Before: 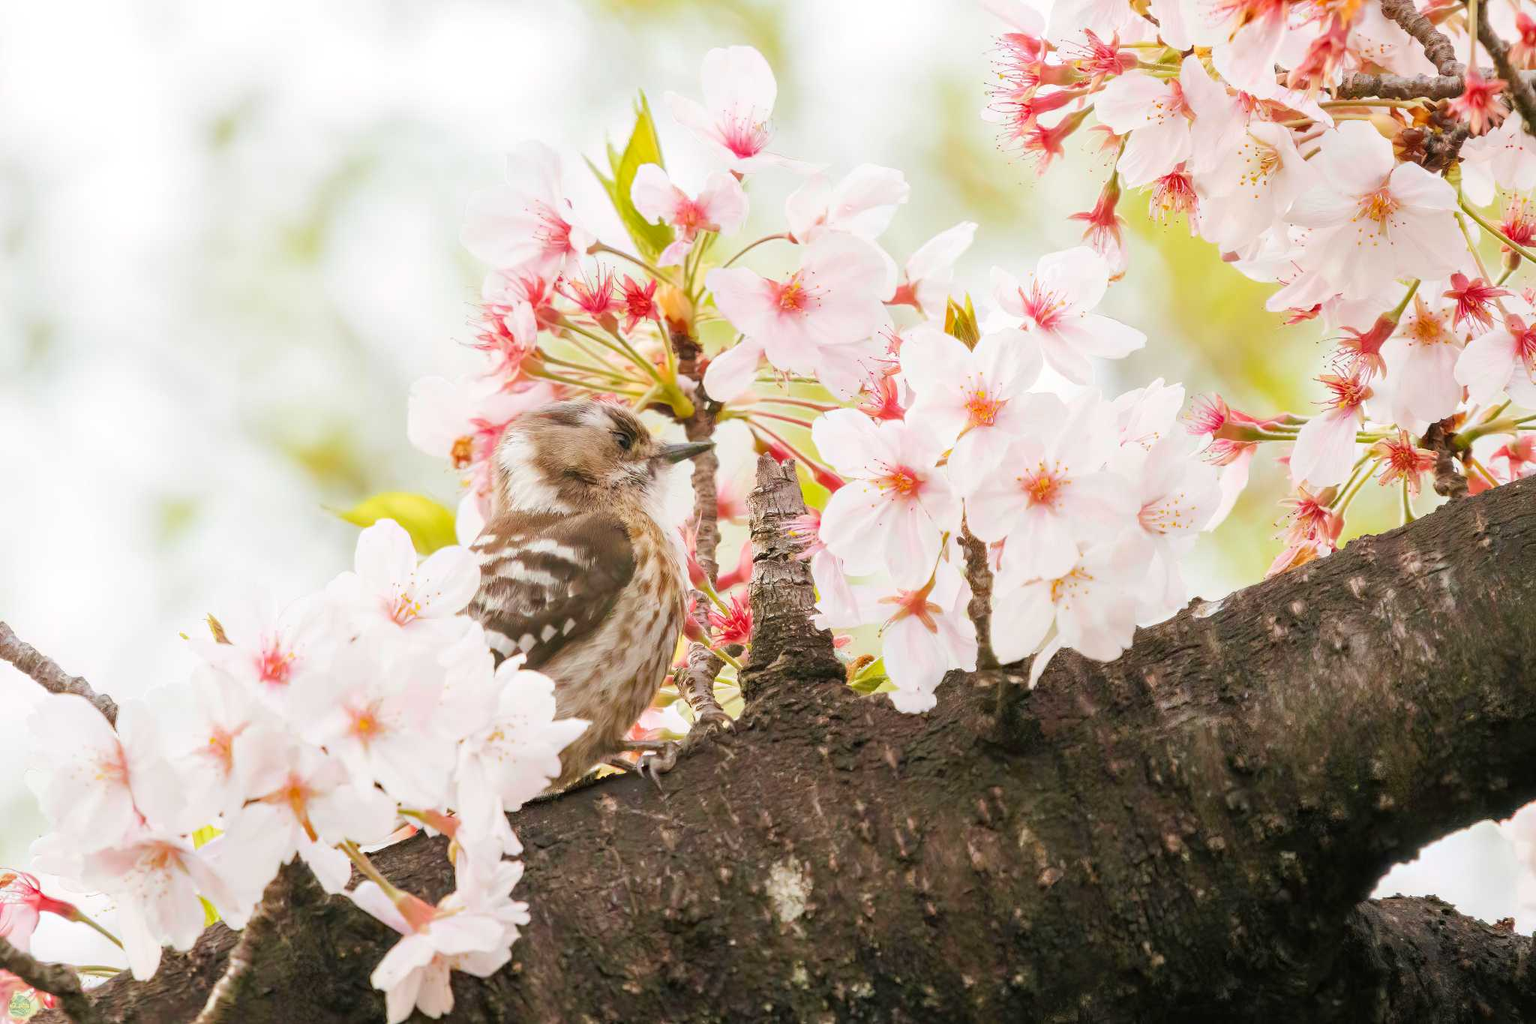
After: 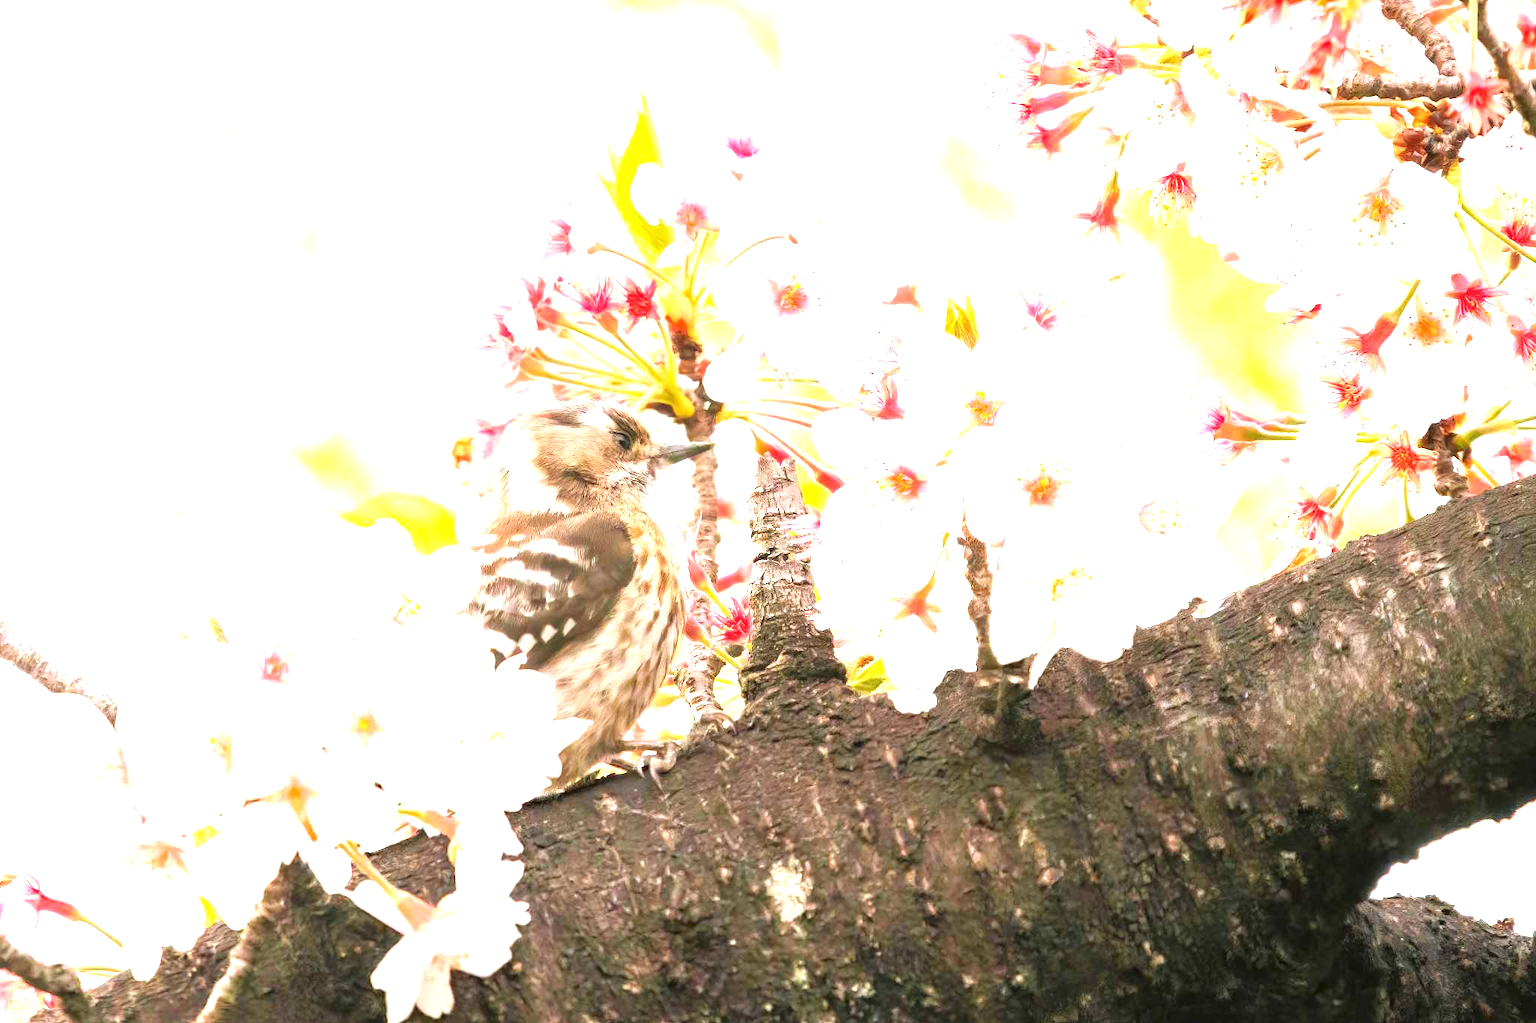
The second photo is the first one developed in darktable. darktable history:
exposure: black level correction 0, exposure 1.366 EV, compensate highlight preservation false
